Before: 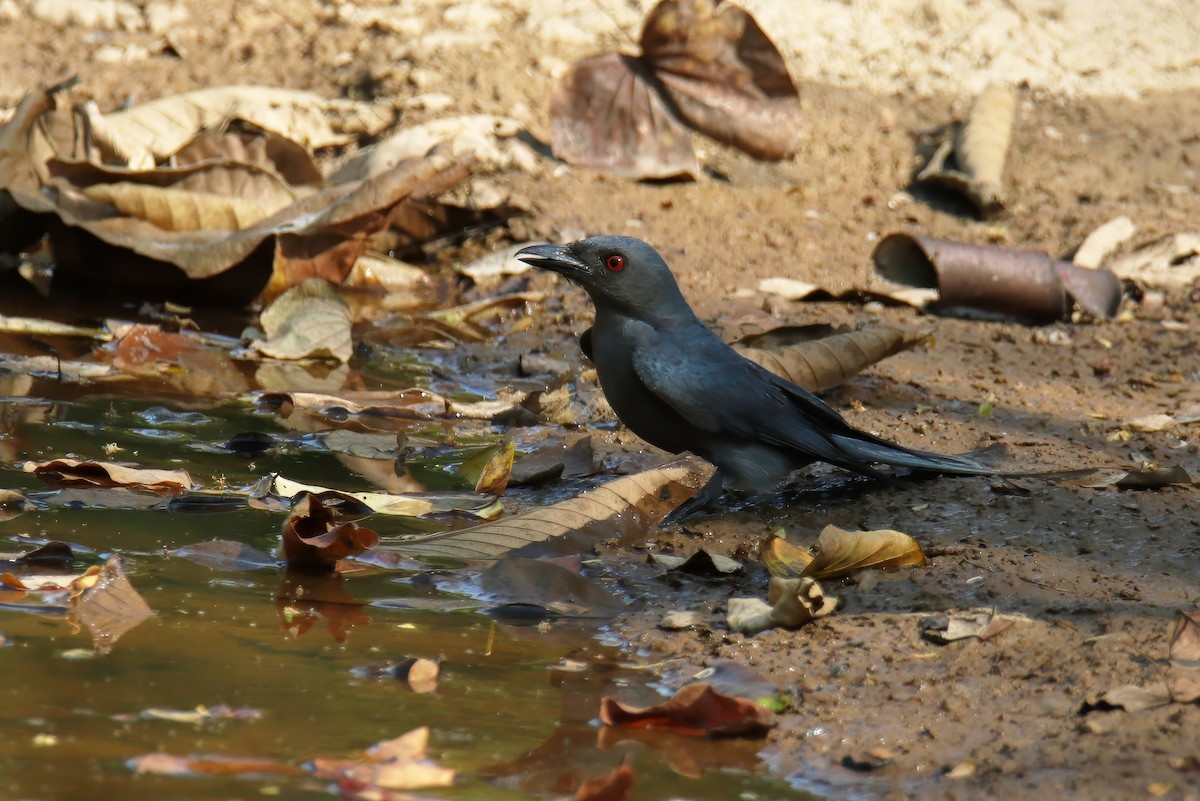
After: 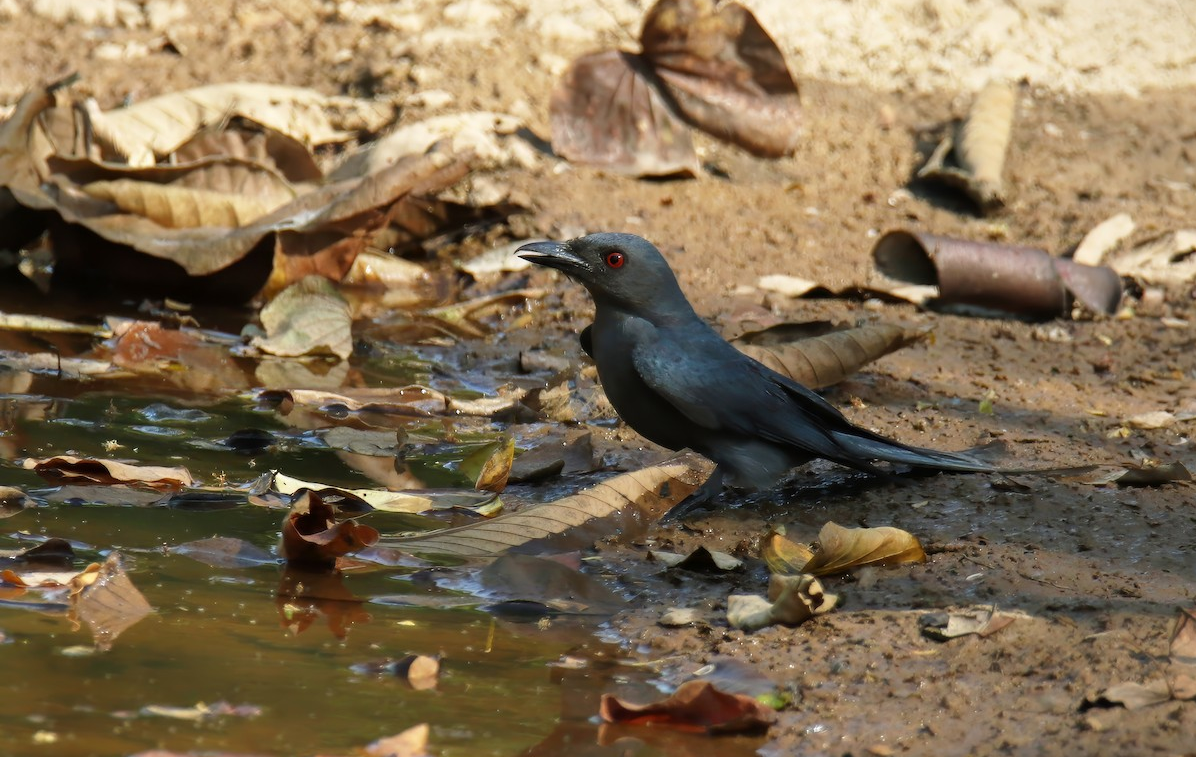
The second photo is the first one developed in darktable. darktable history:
crop: top 0.39%, right 0.254%, bottom 5.015%
